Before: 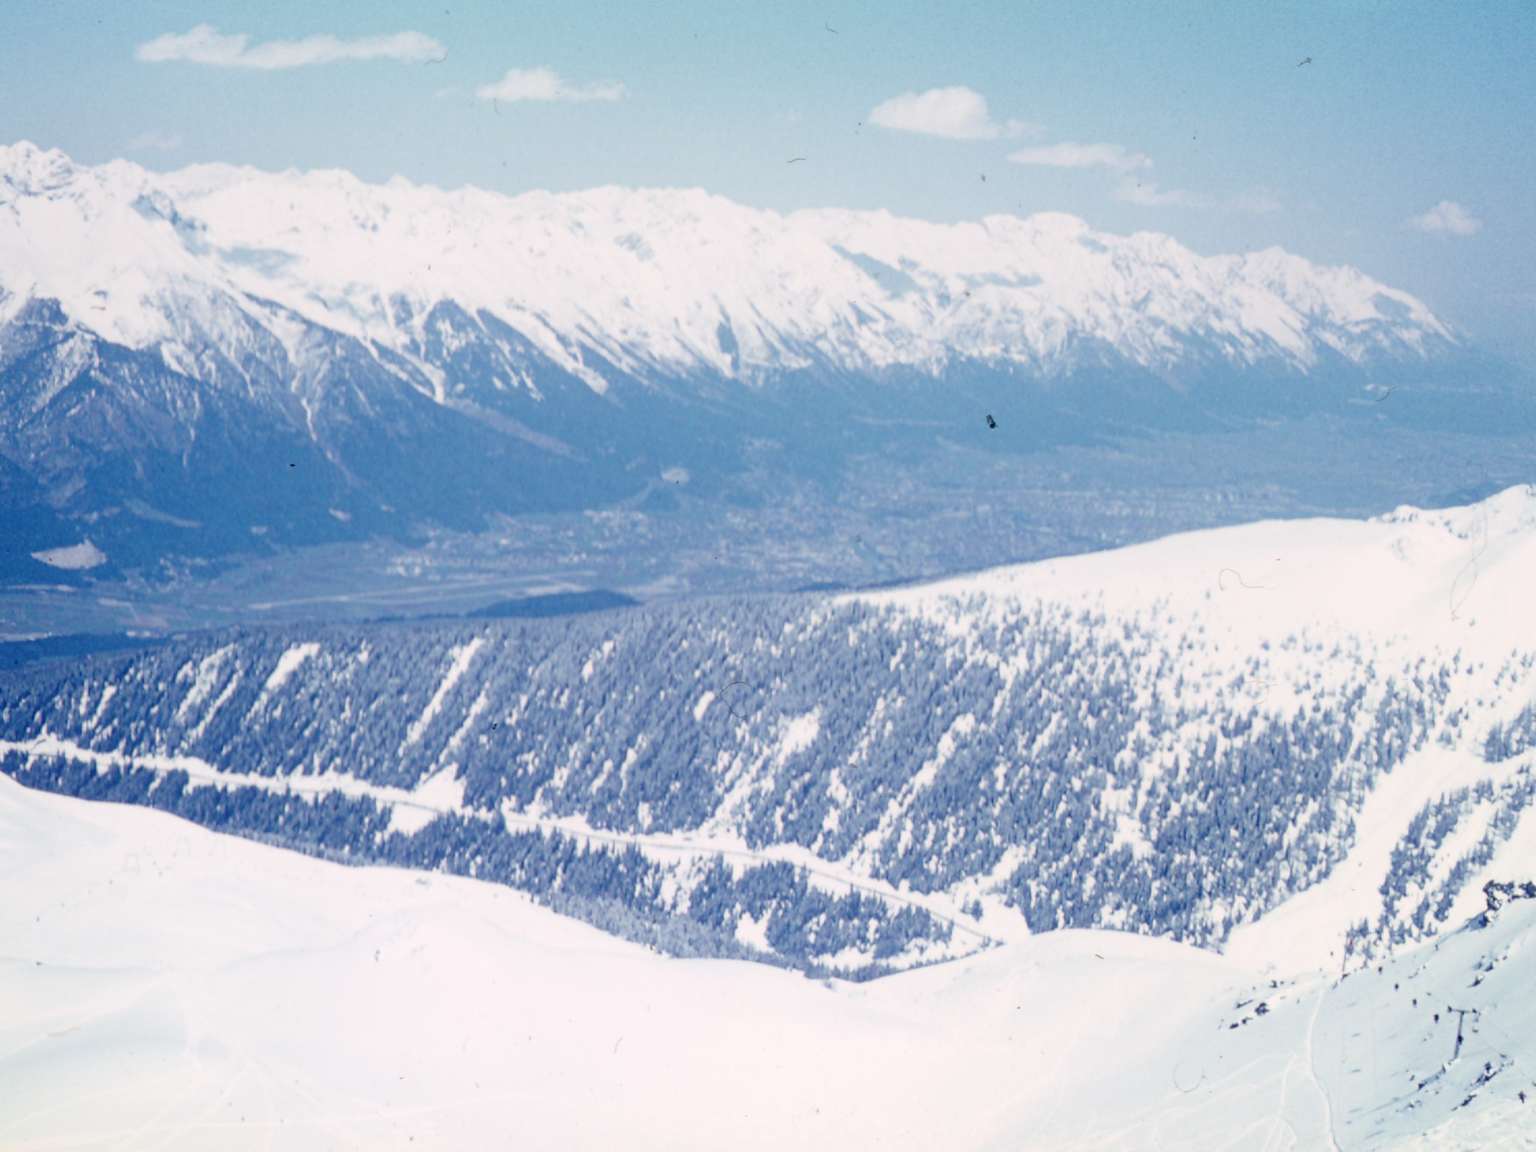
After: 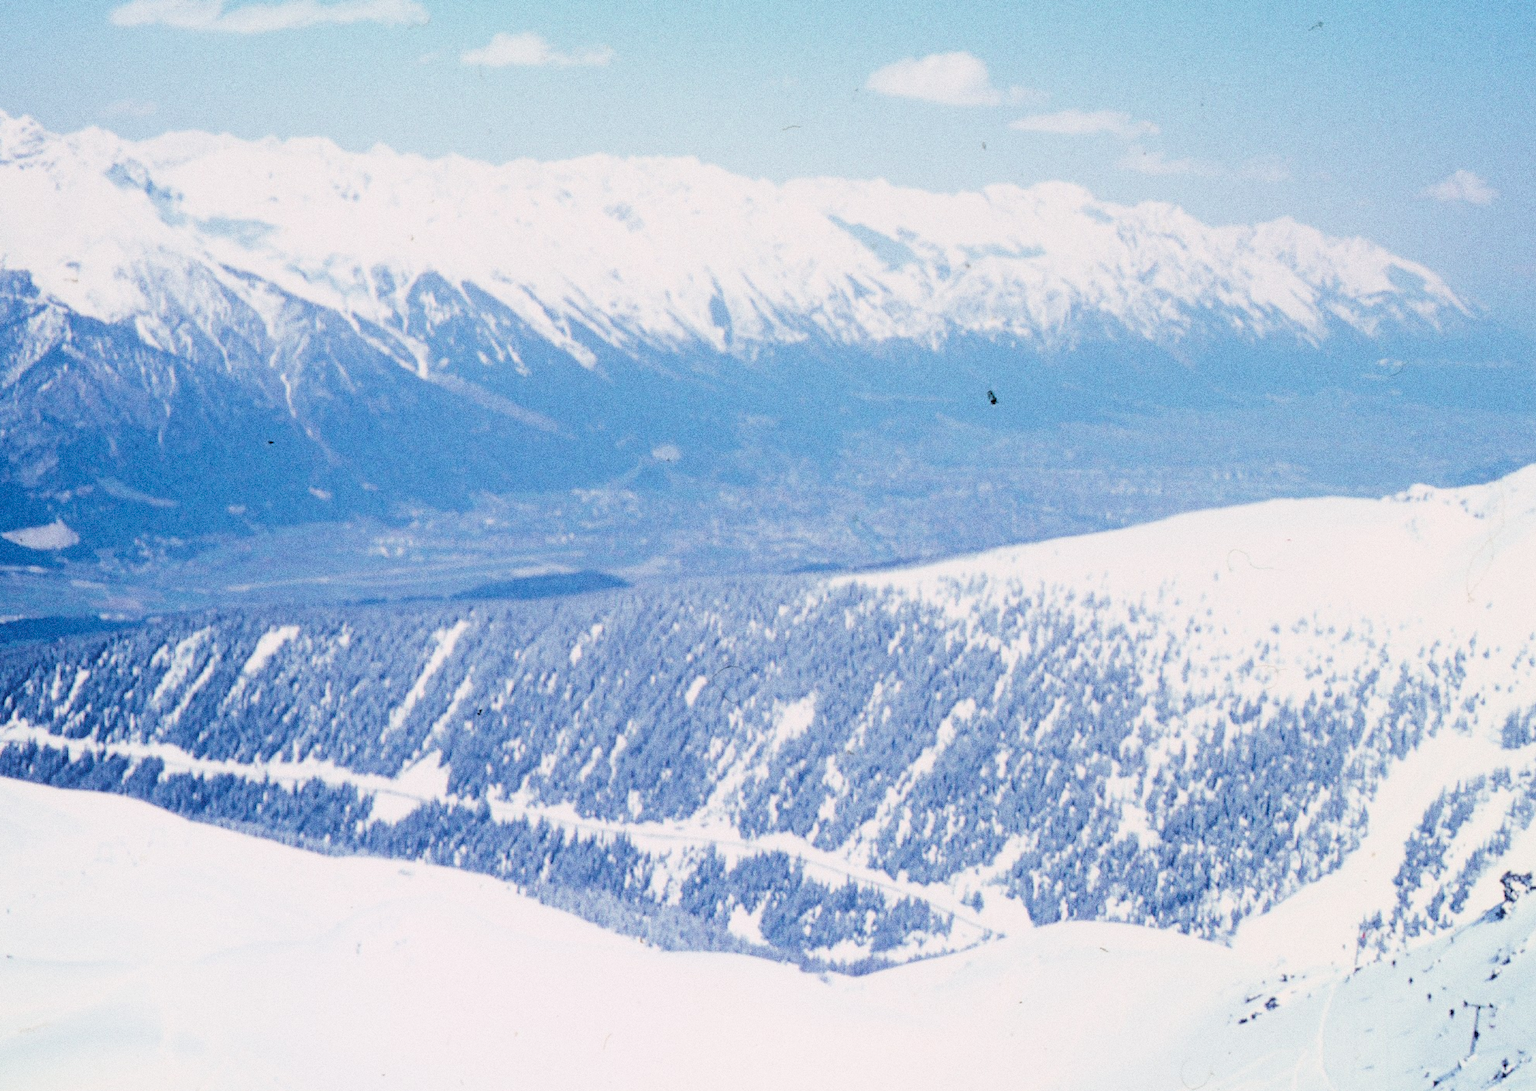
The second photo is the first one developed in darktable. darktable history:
crop: left 1.964%, top 3.251%, right 1.122%, bottom 4.933%
exposure: black level correction -0.008, exposure 0.067 EV, compensate highlight preservation false
filmic rgb: black relative exposure -4.88 EV, hardness 2.82
color balance rgb: global offset › luminance 0.71%, perceptual saturation grading › global saturation -11.5%, perceptual brilliance grading › highlights 17.77%, perceptual brilliance grading › mid-tones 31.71%, perceptual brilliance grading › shadows -31.01%, global vibrance 50%
grain: coarseness 0.09 ISO, strength 40%
